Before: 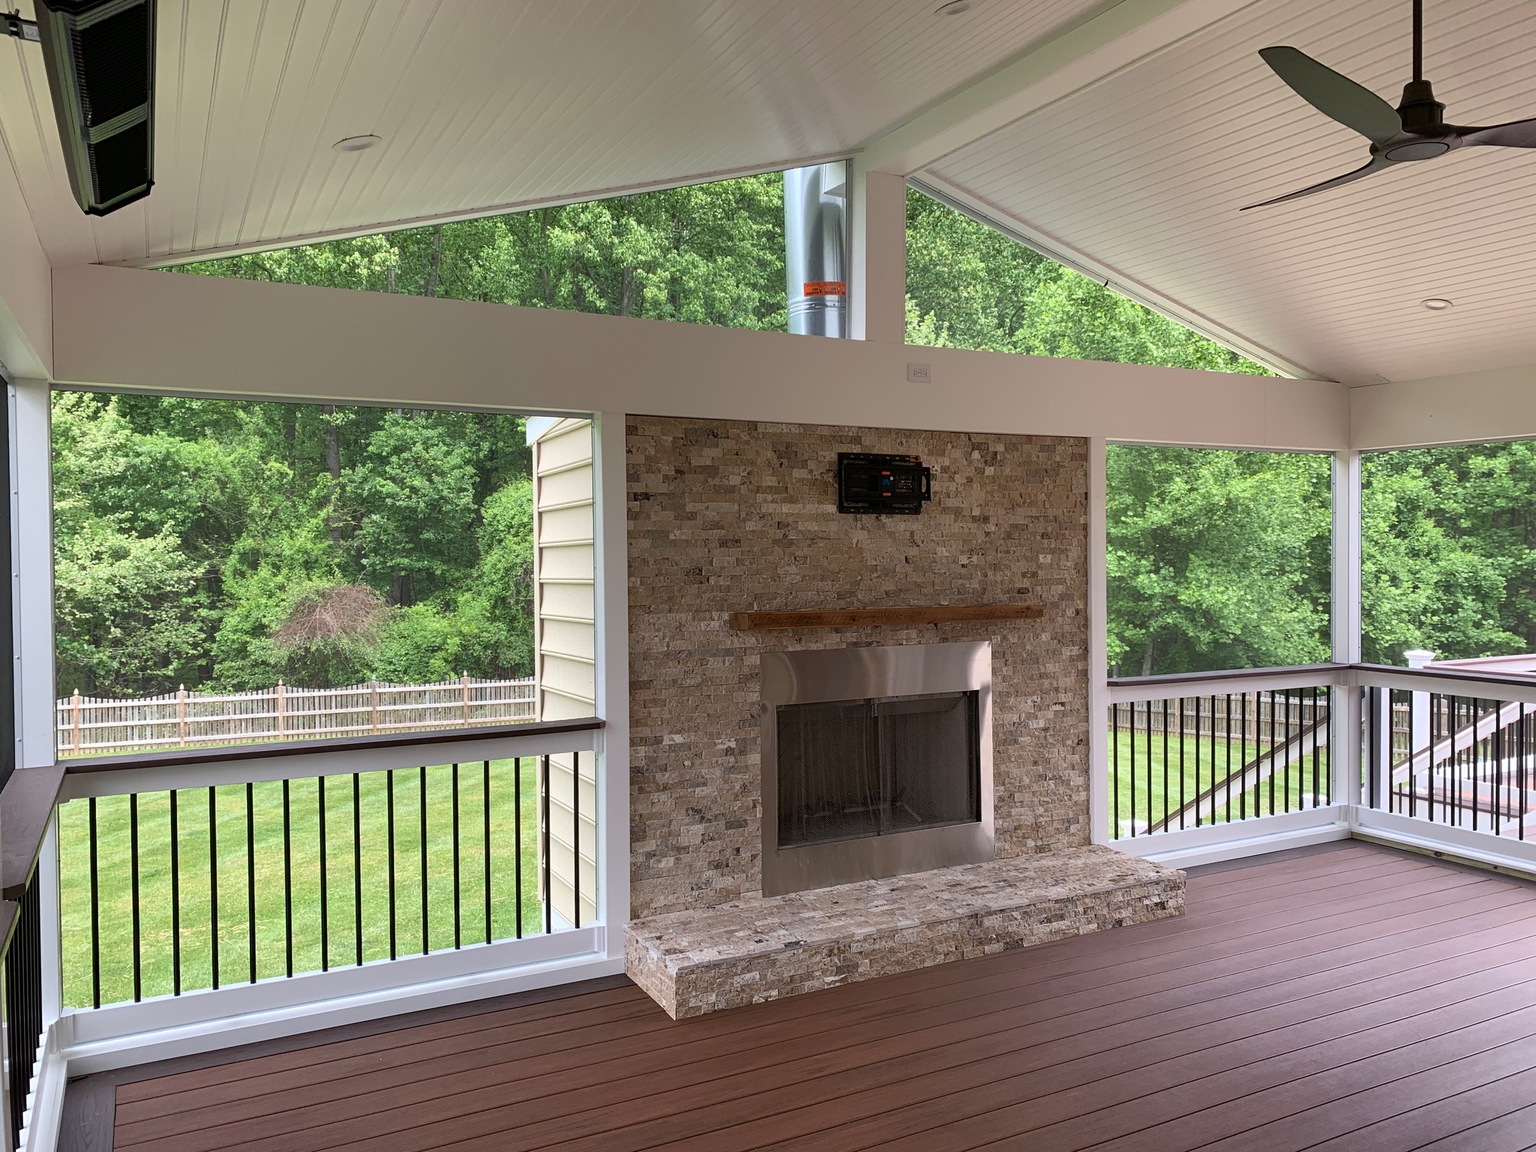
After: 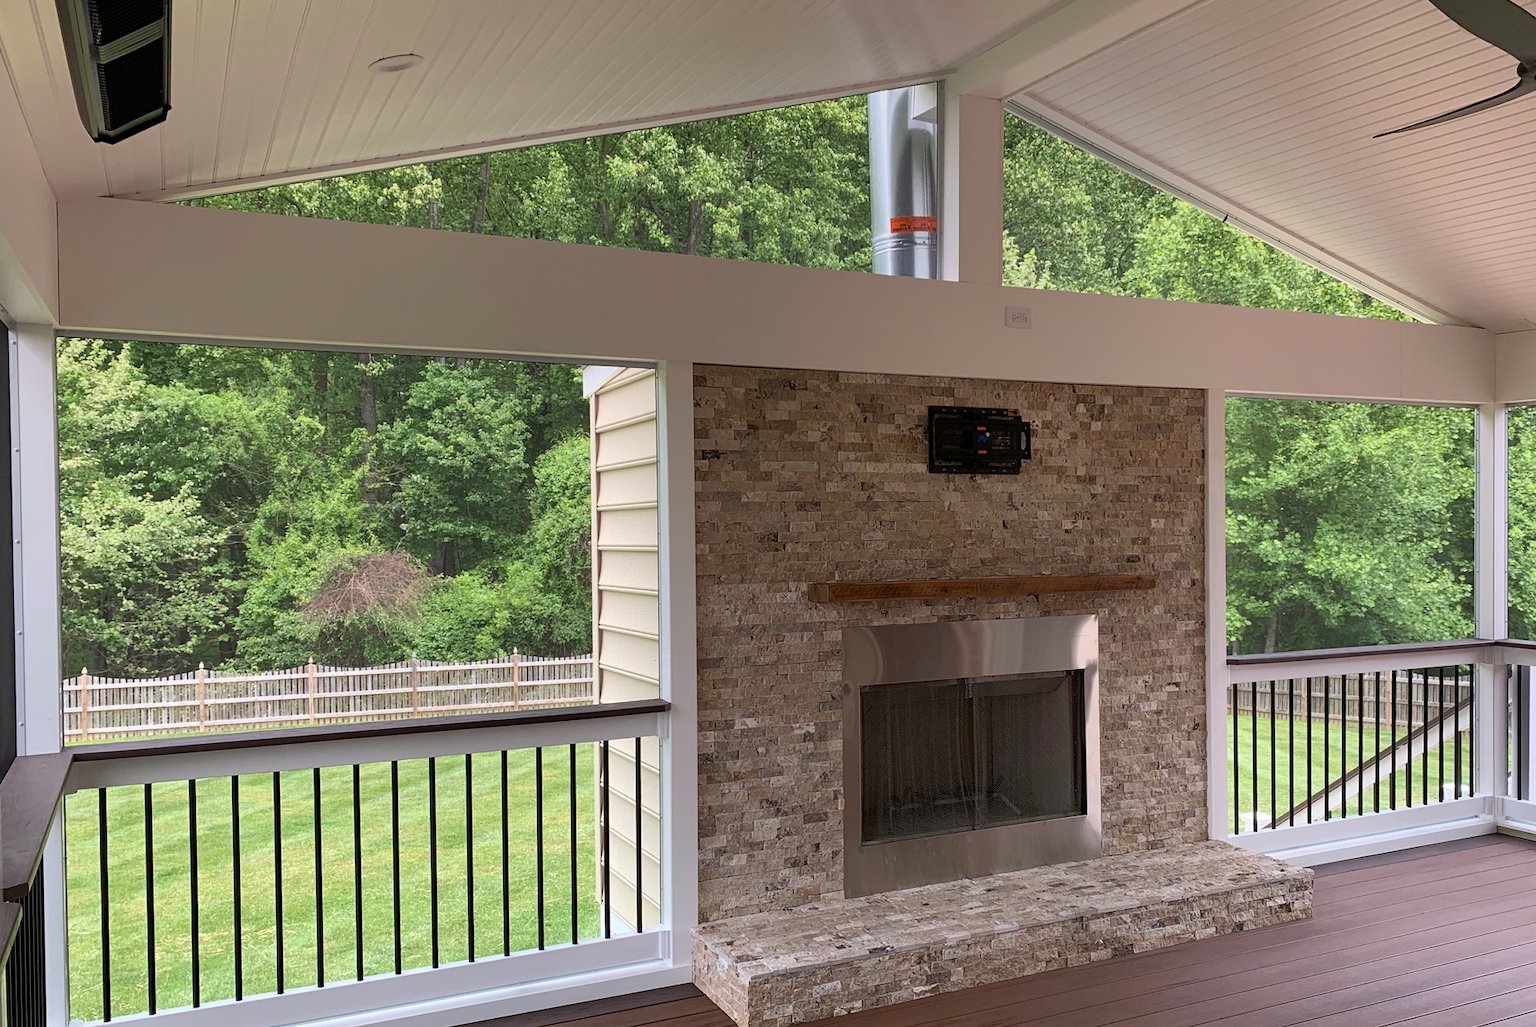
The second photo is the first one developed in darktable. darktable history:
crop: top 7.49%, right 9.717%, bottom 11.943%
graduated density: density 0.38 EV, hardness 21%, rotation -6.11°, saturation 32%
